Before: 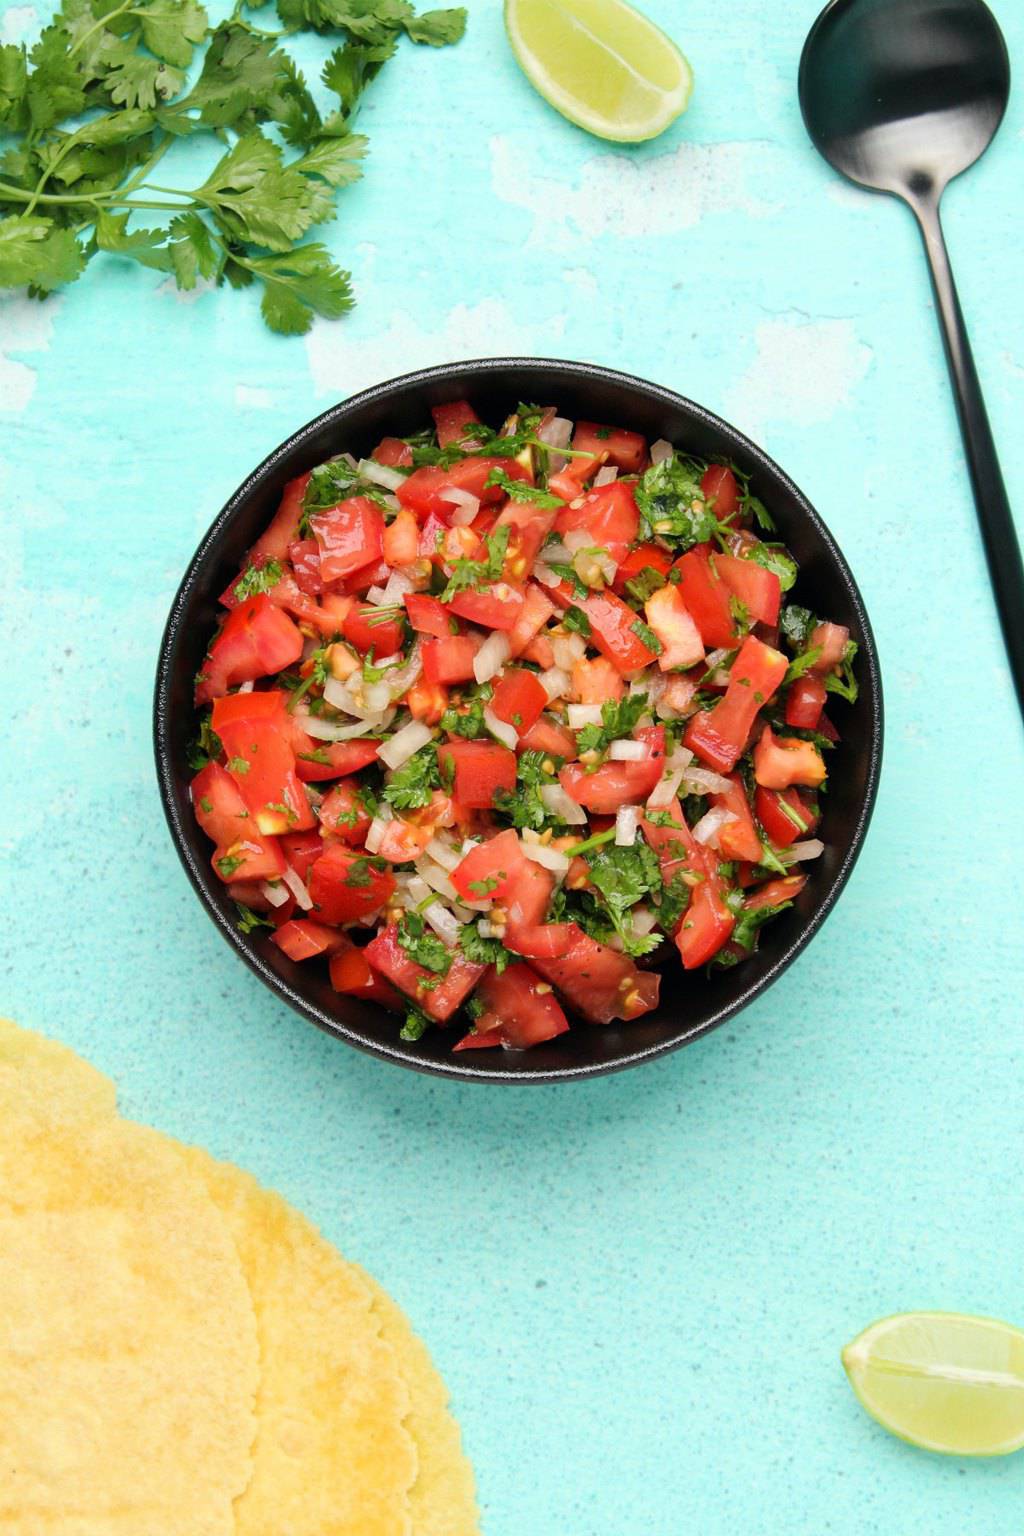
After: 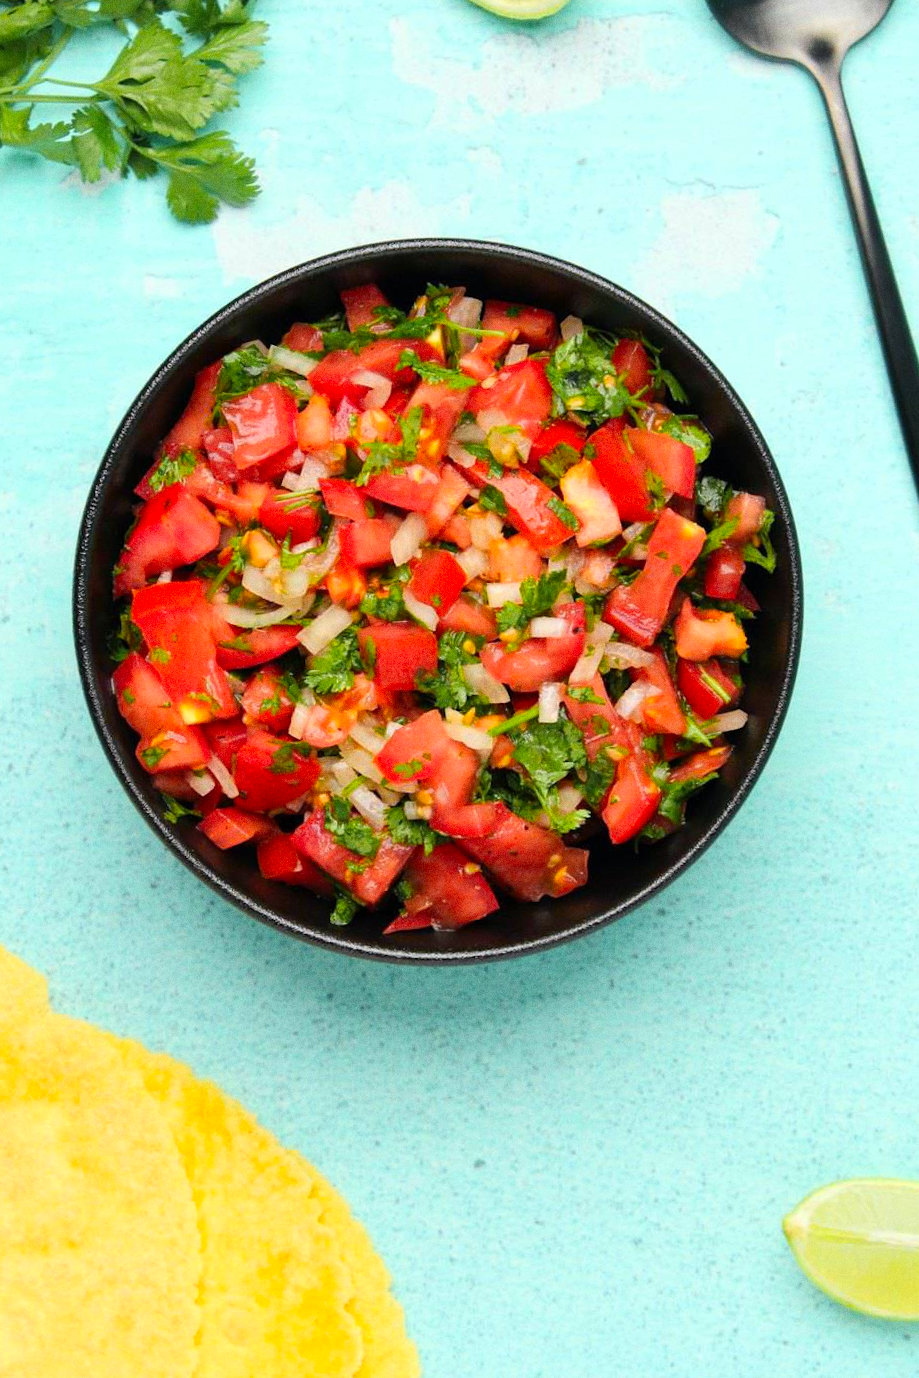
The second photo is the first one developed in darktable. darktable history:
crop and rotate: angle 1.96°, left 5.673%, top 5.673%
grain: coarseness 0.47 ISO
color zones: curves: ch0 [(0.224, 0.526) (0.75, 0.5)]; ch1 [(0.055, 0.526) (0.224, 0.761) (0.377, 0.526) (0.75, 0.5)]
